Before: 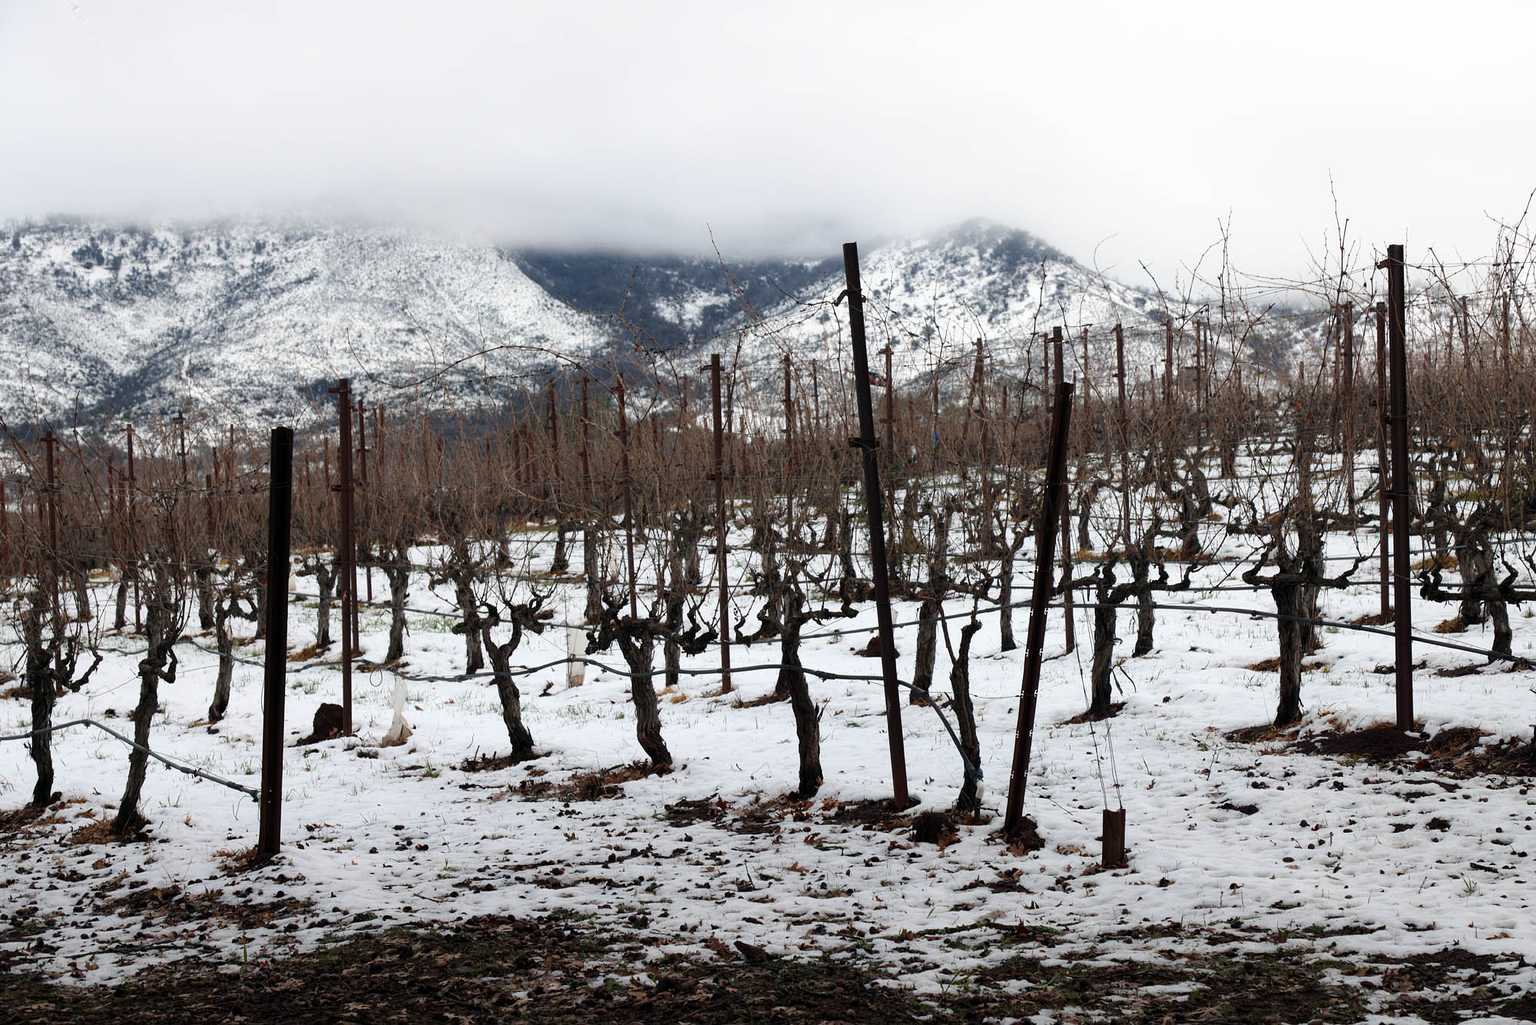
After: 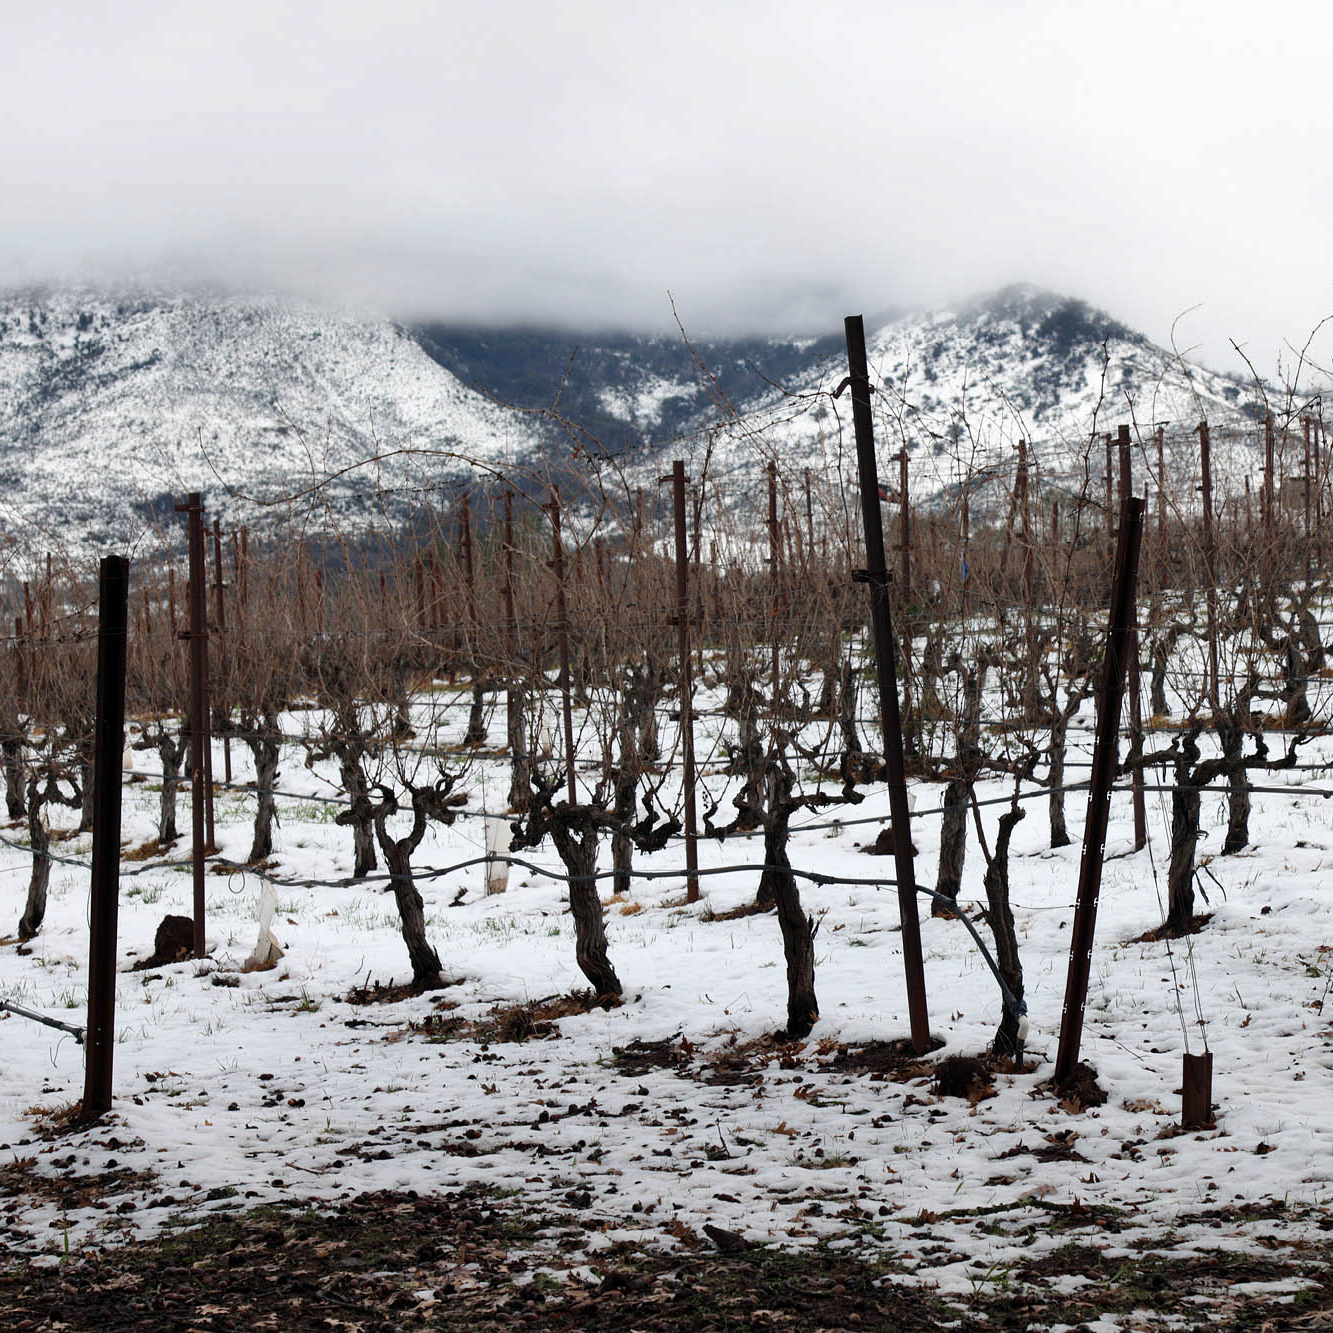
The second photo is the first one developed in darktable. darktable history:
shadows and highlights: shadows 52.42, soften with gaussian
crop and rotate: left 12.673%, right 20.66%
